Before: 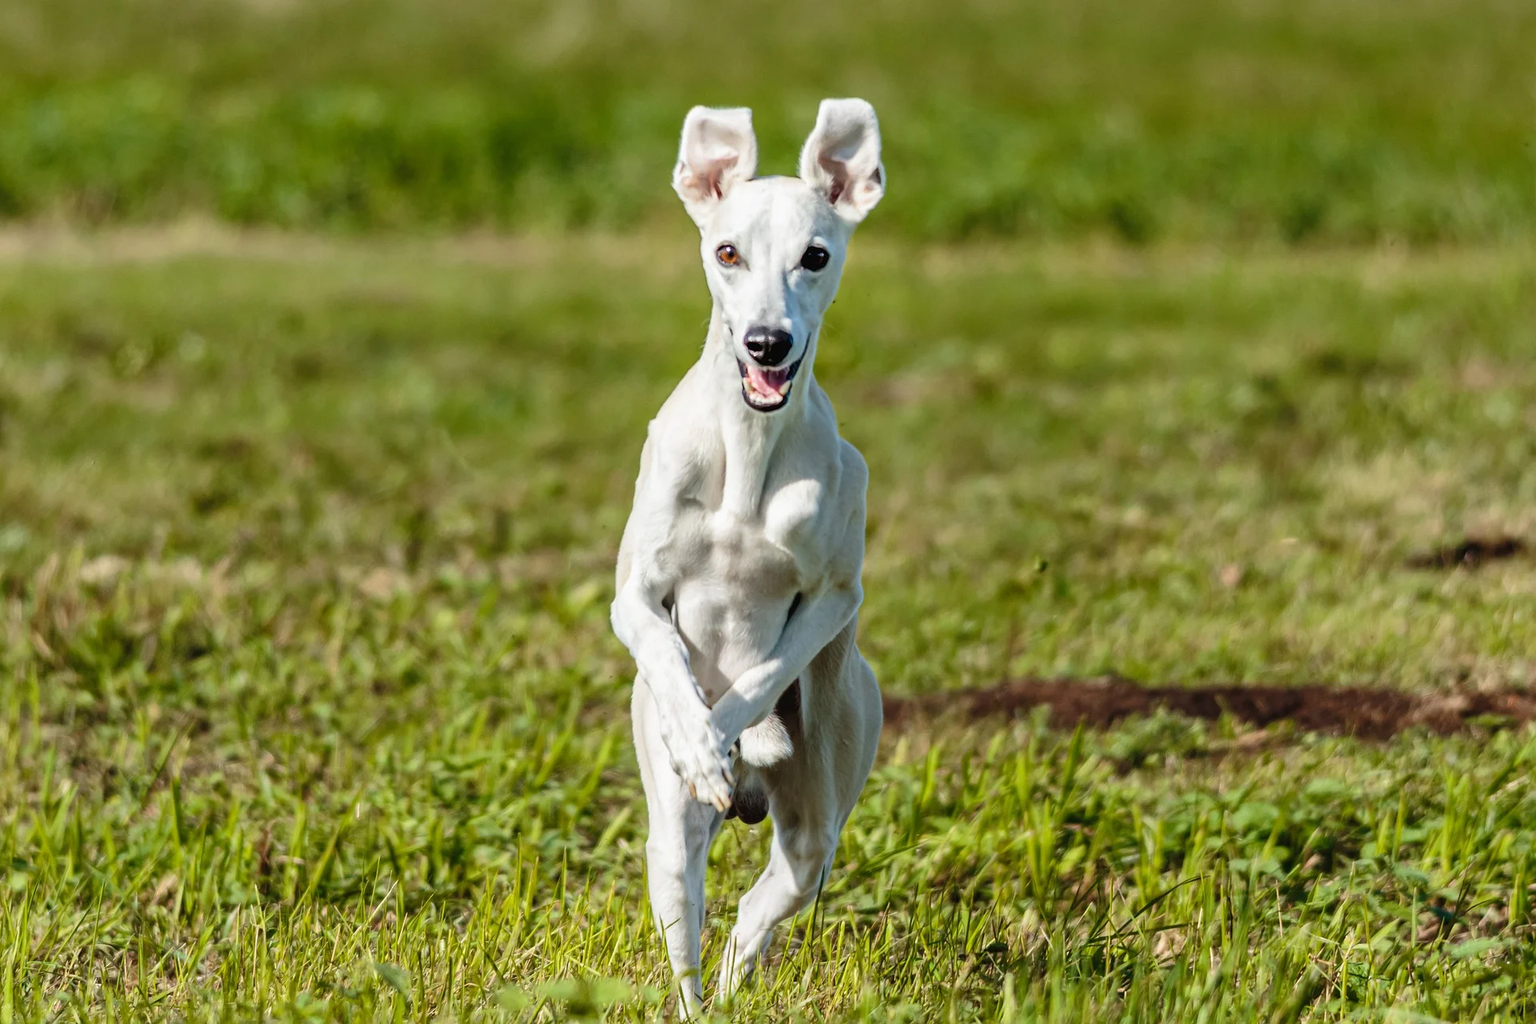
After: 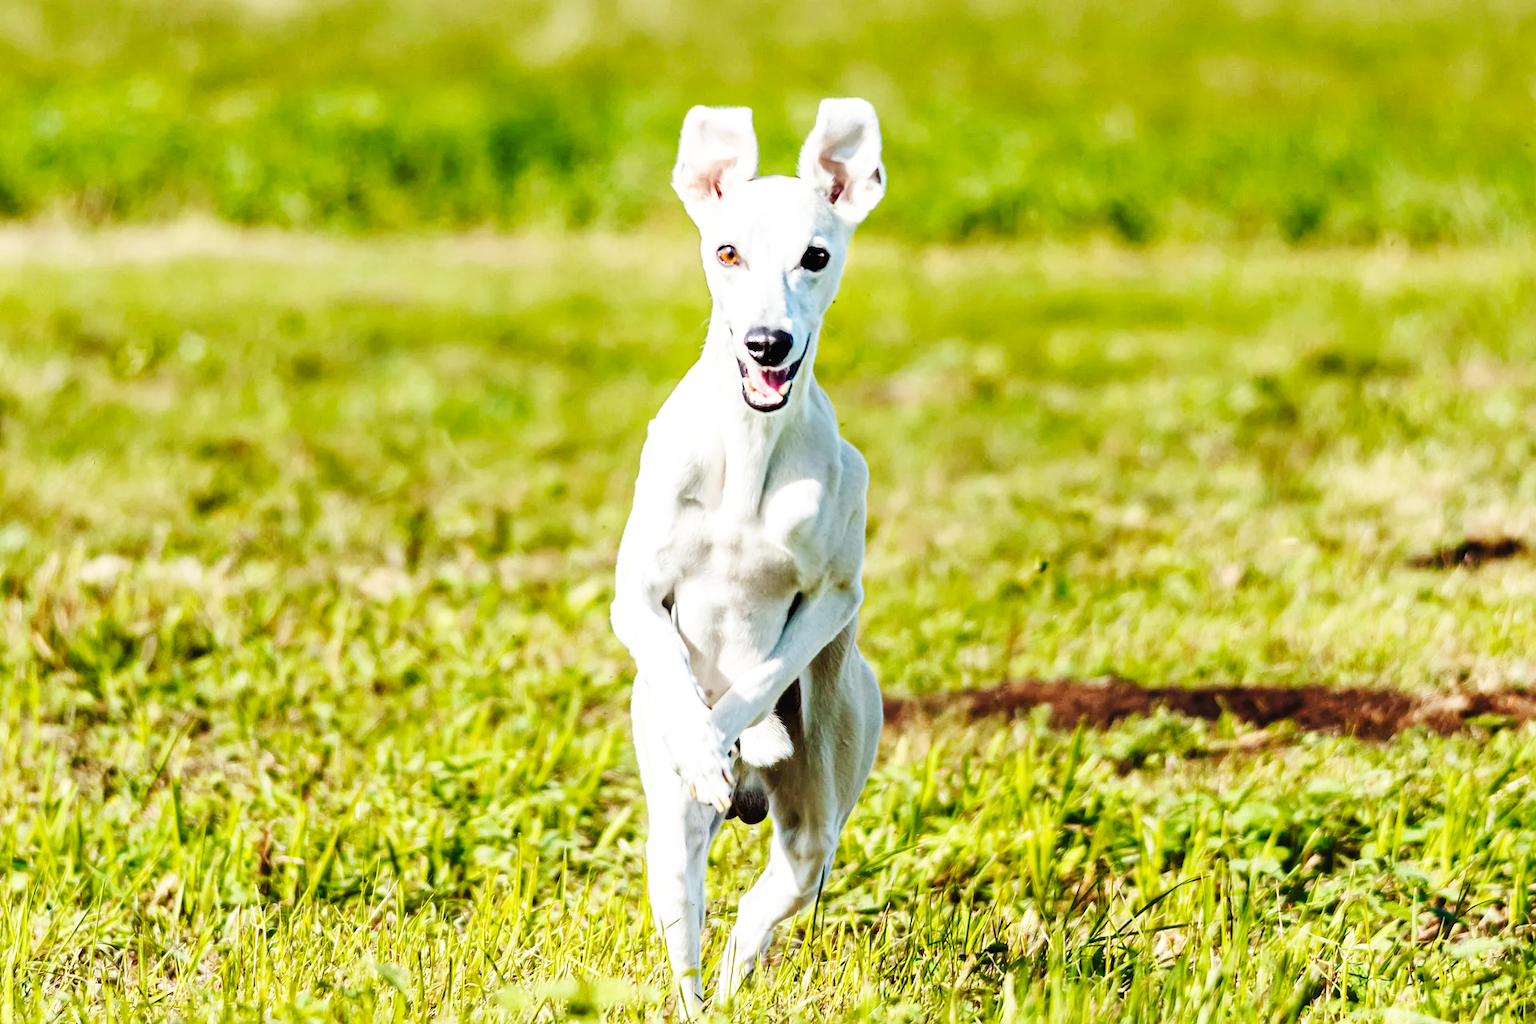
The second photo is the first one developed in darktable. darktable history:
exposure: compensate highlight preservation false
base curve: curves: ch0 [(0, 0.003) (0.001, 0.002) (0.006, 0.004) (0.02, 0.022) (0.048, 0.086) (0.094, 0.234) (0.162, 0.431) (0.258, 0.629) (0.385, 0.8) (0.548, 0.918) (0.751, 0.988) (1, 1)], preserve colors none
